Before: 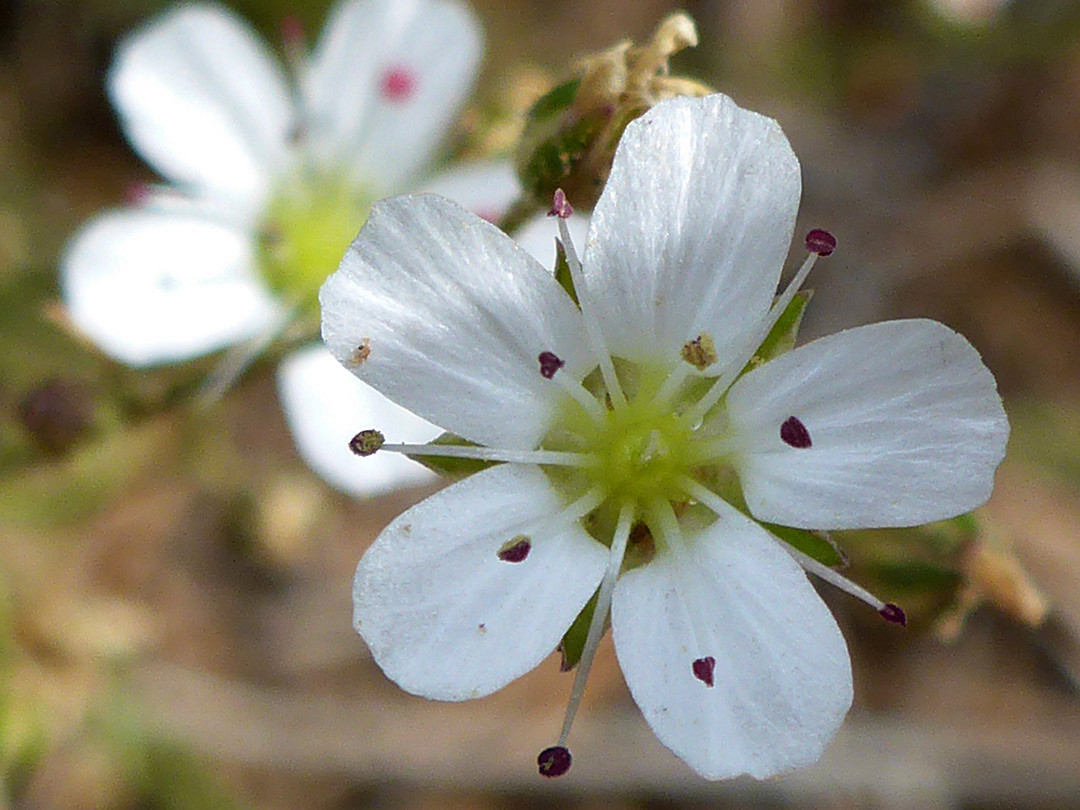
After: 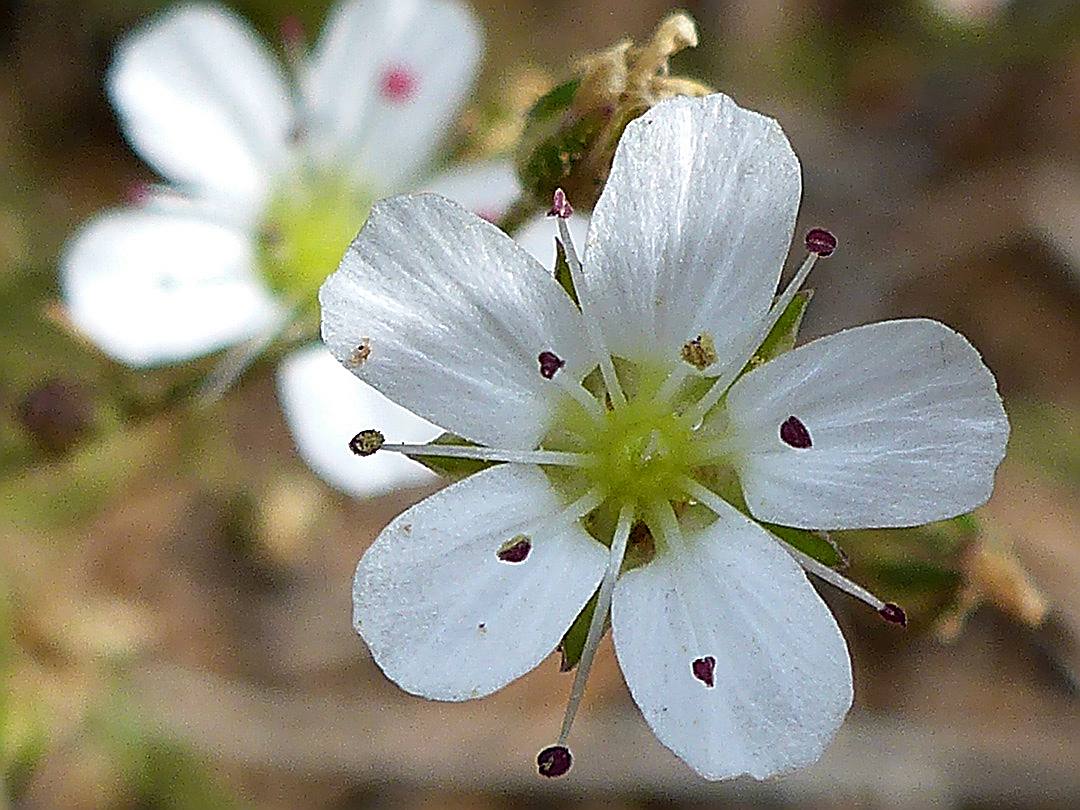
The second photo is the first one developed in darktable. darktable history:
sharpen: amount 1.868
